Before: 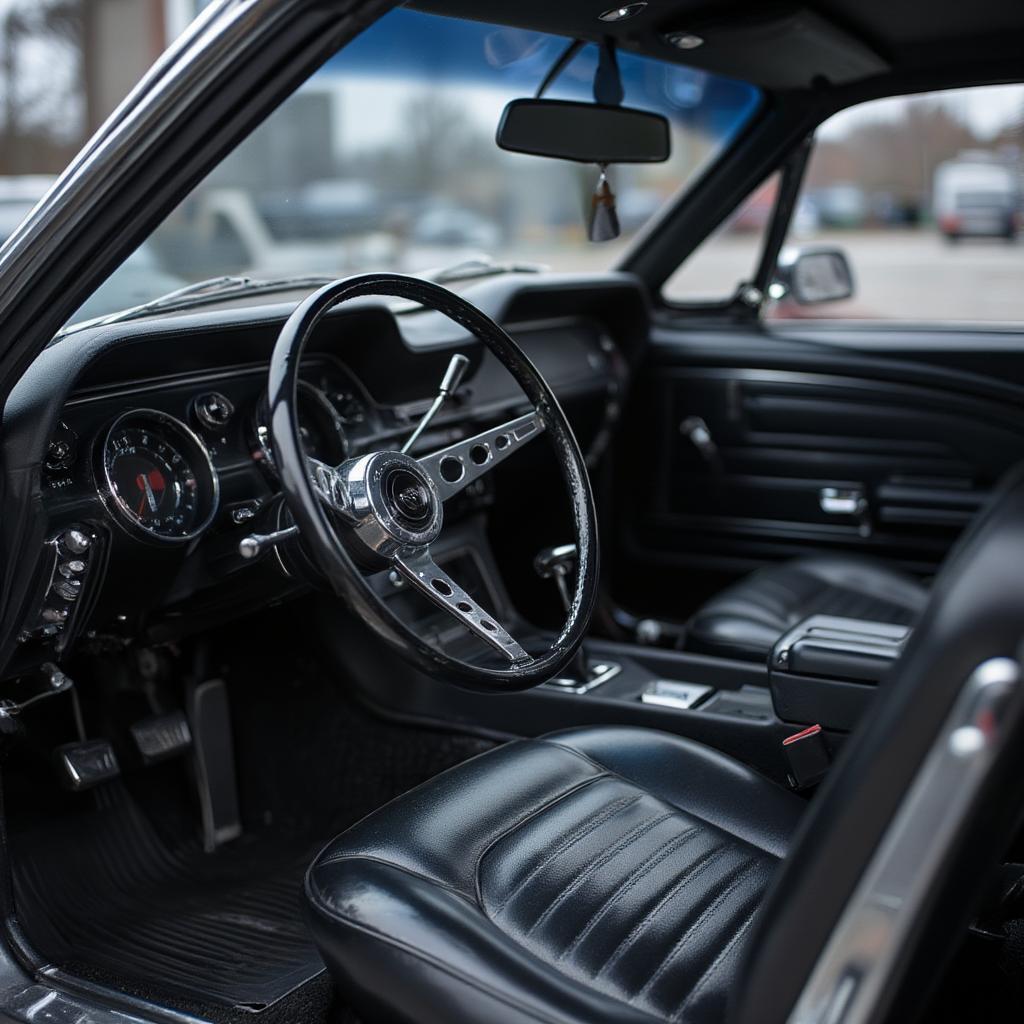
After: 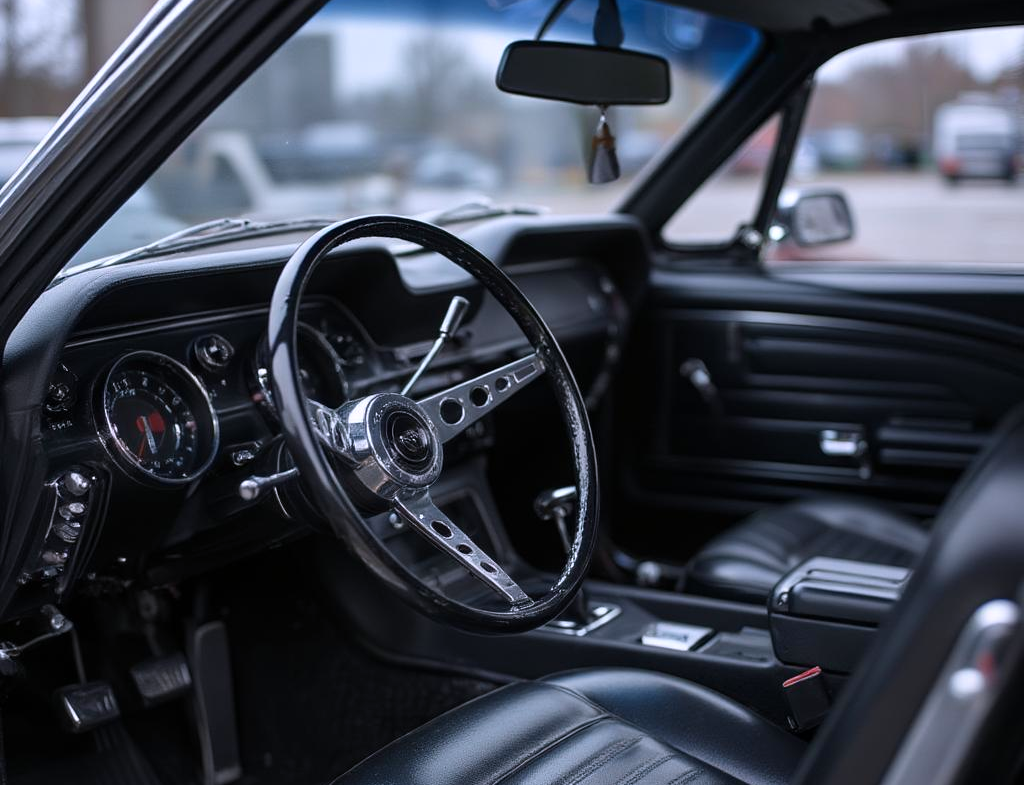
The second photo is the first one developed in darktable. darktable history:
white balance: red 1.004, blue 1.096
crop: top 5.667%, bottom 17.637%
